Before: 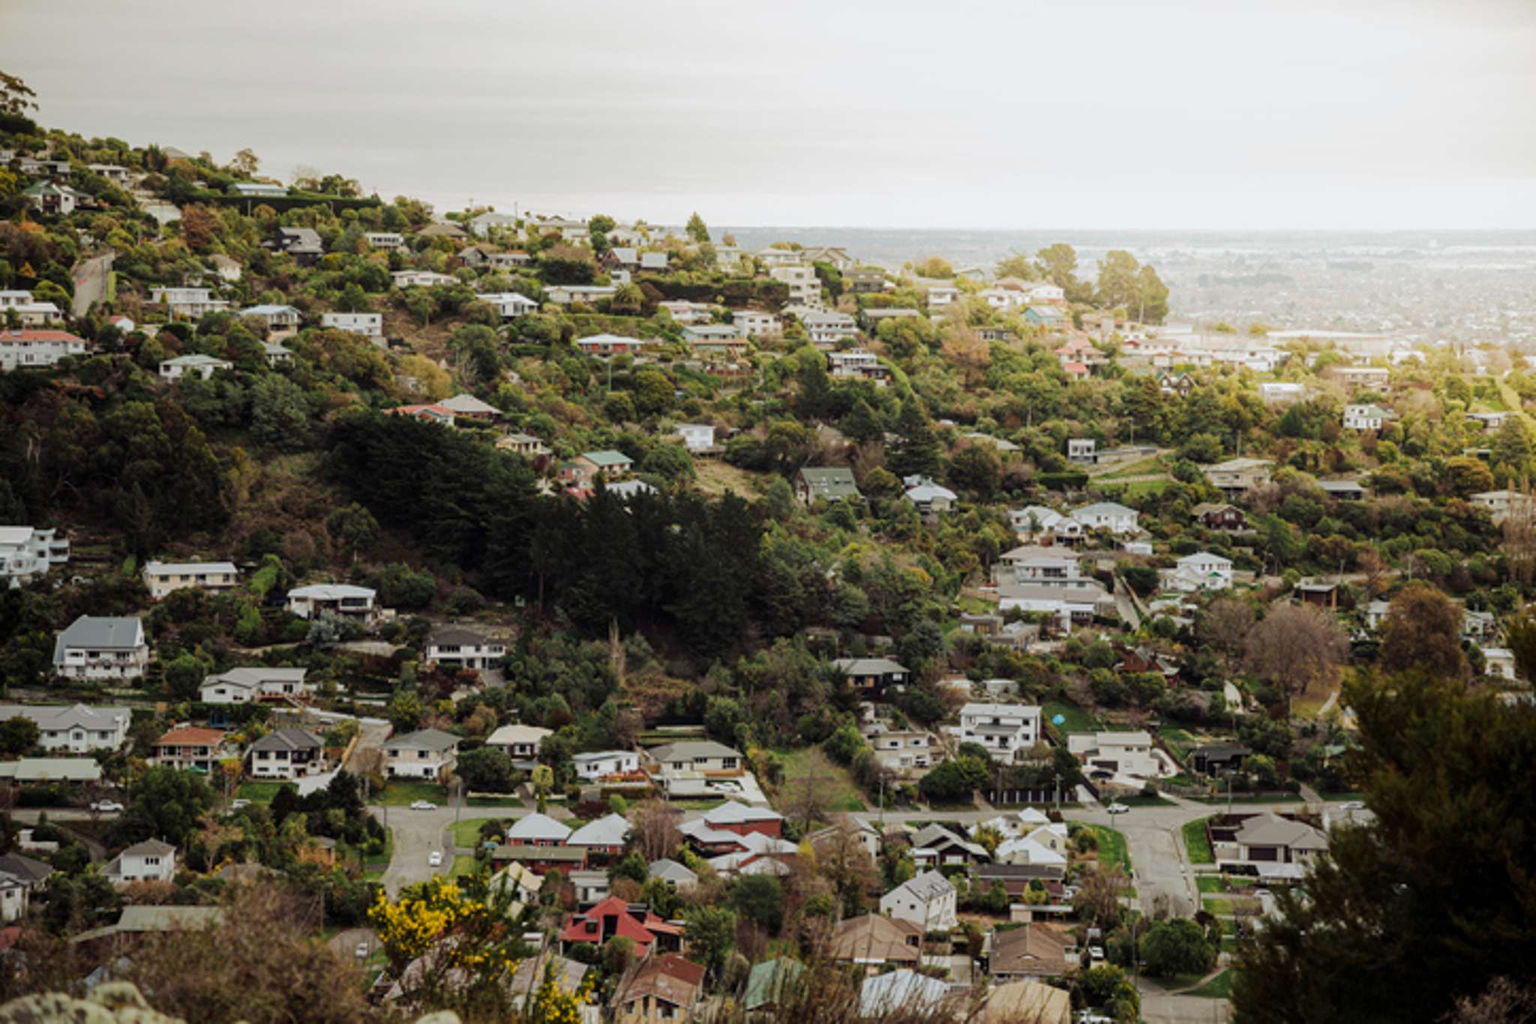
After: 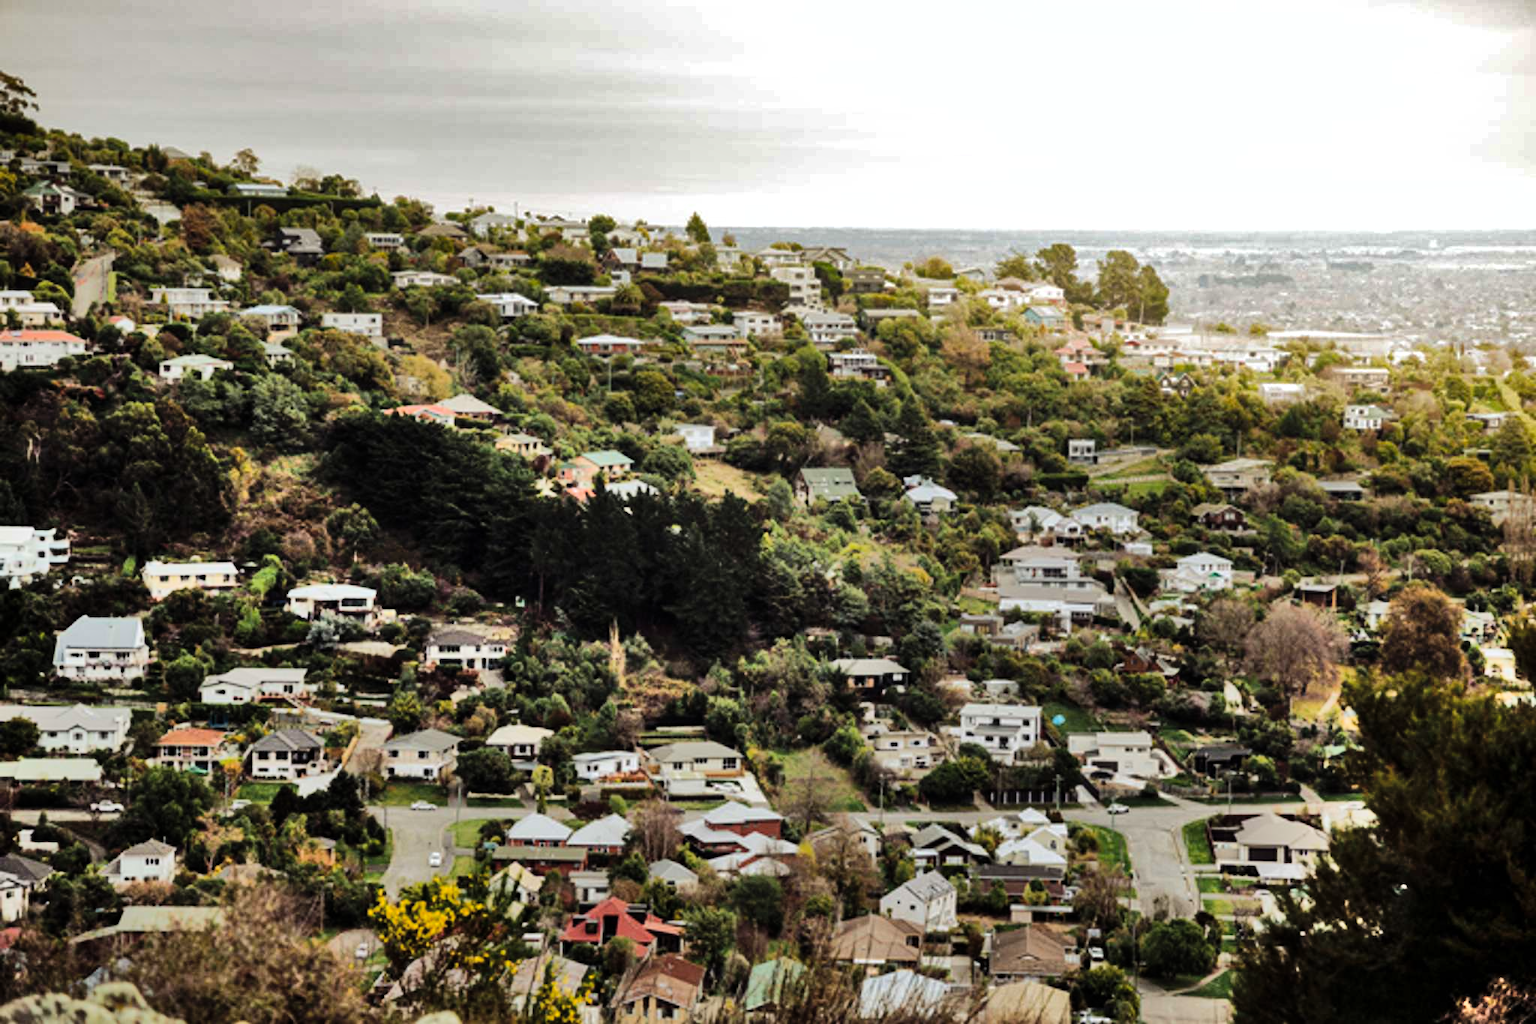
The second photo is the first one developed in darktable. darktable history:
color balance rgb: shadows lift › luminance -10%, power › luminance -9%, linear chroma grading › global chroma 10%, global vibrance 10%, contrast 15%, saturation formula JzAzBz (2021)
shadows and highlights: shadows 75, highlights -60.85, soften with gaussian
